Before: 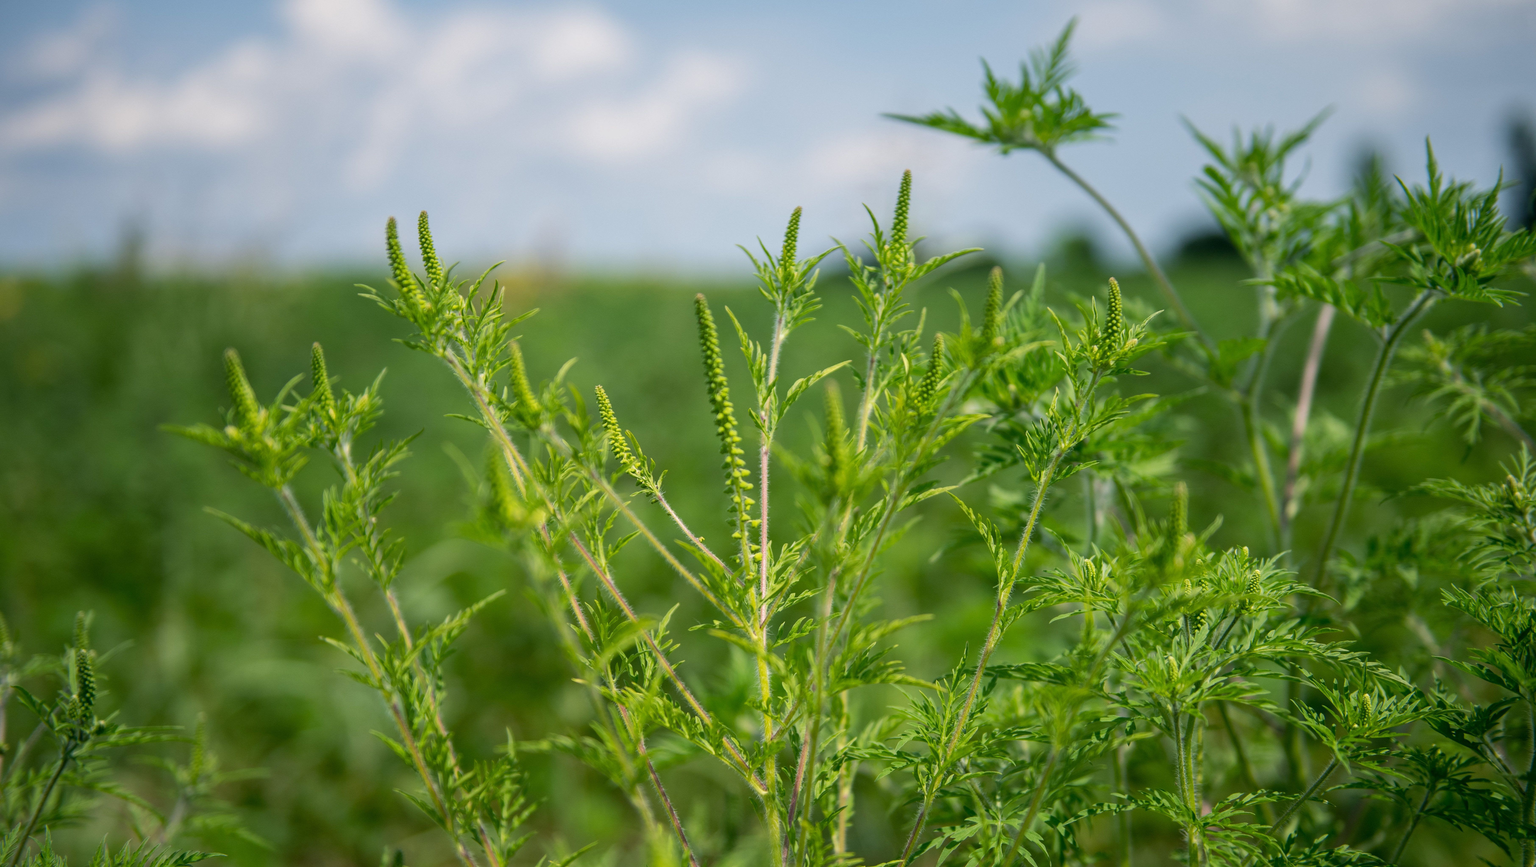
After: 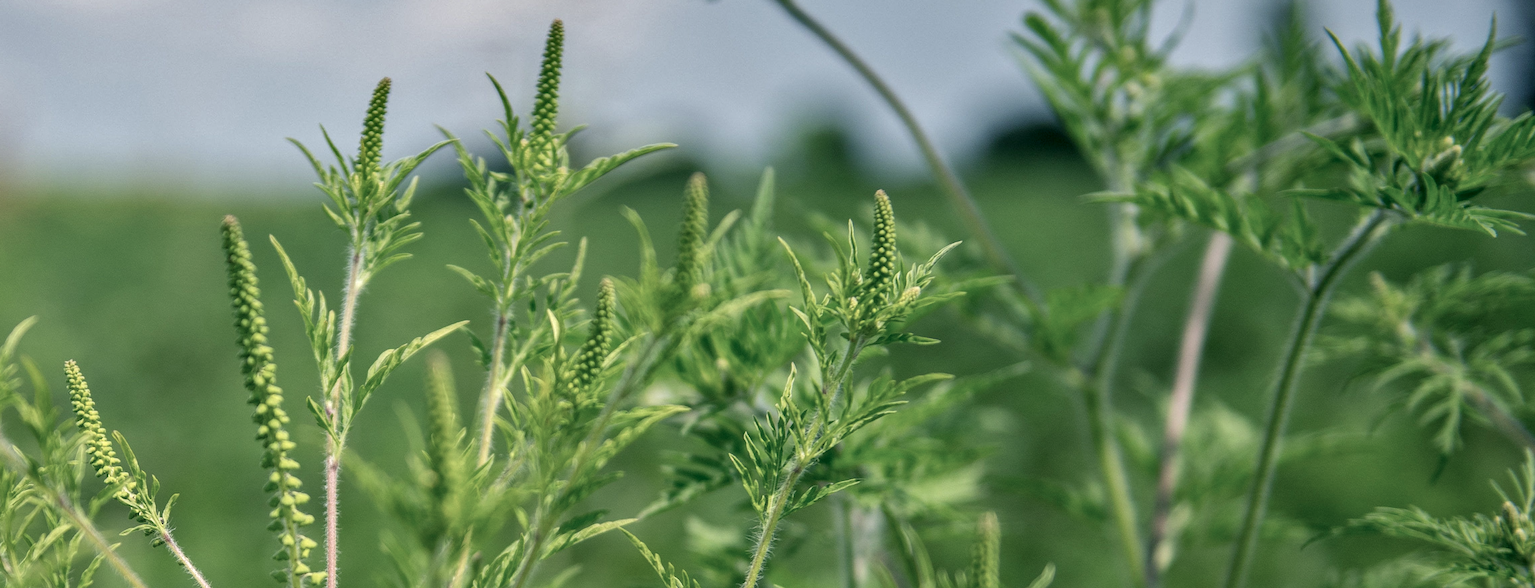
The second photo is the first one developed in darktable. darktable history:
shadows and highlights: low approximation 0.01, soften with gaussian
sharpen: amount 0.2
local contrast: on, module defaults
crop: left 36.094%, top 18.136%, right 0.501%, bottom 38.835%
color balance rgb: shadows lift › chroma 7.108%, shadows lift › hue 245.5°, perceptual saturation grading › global saturation -32.839%, global vibrance 20%
